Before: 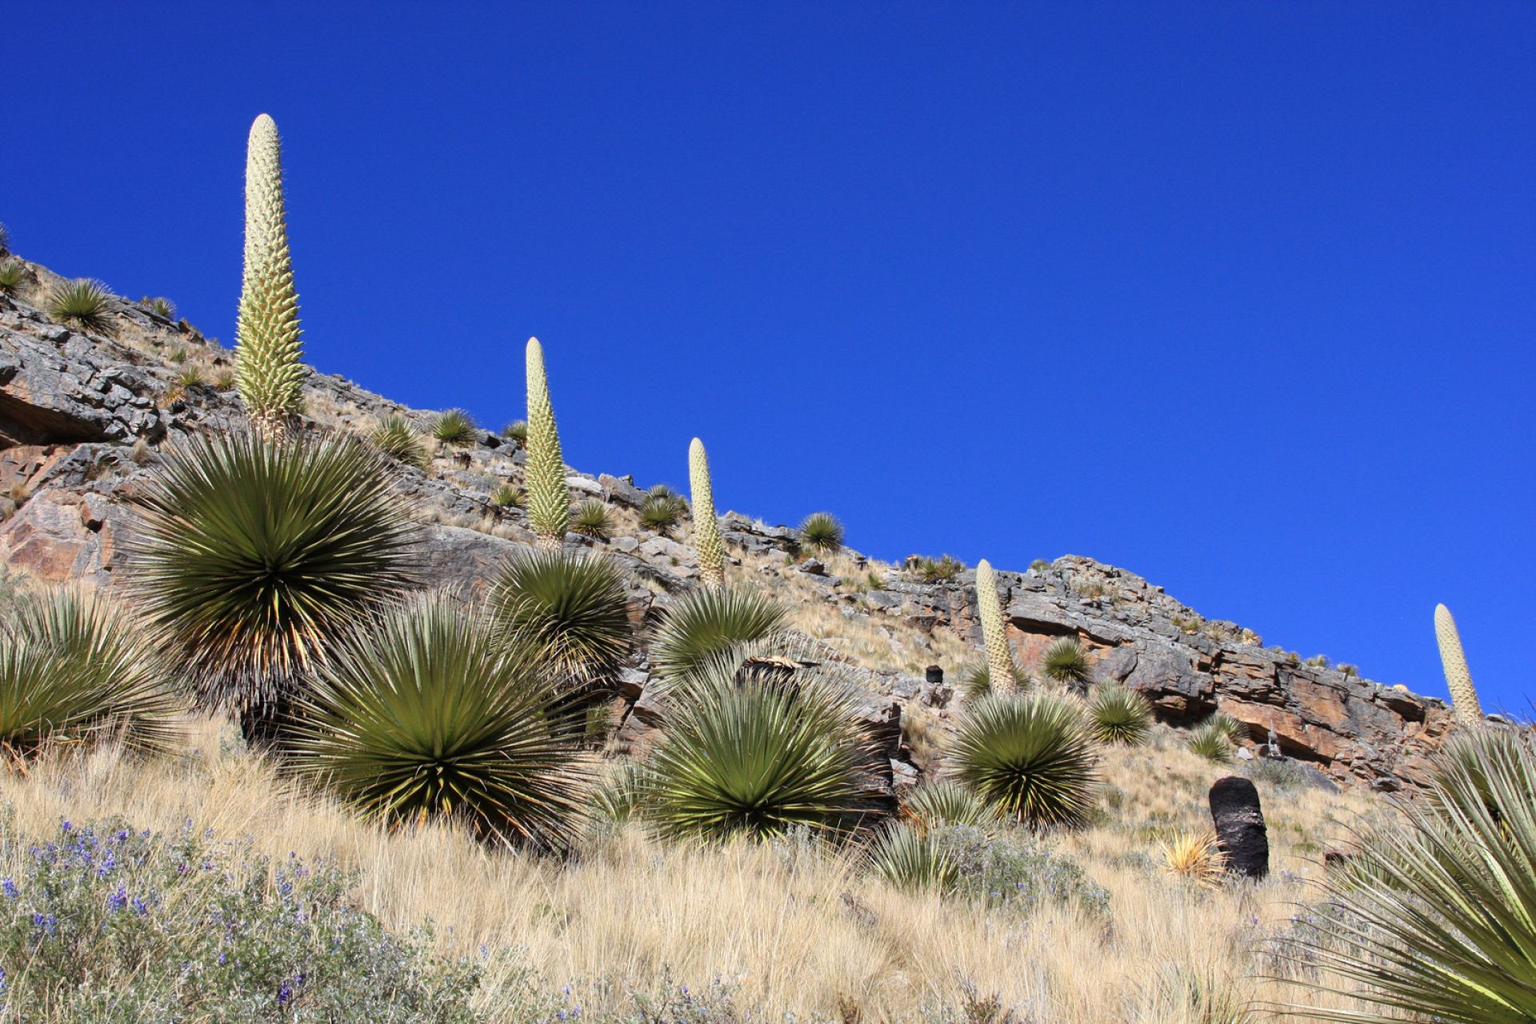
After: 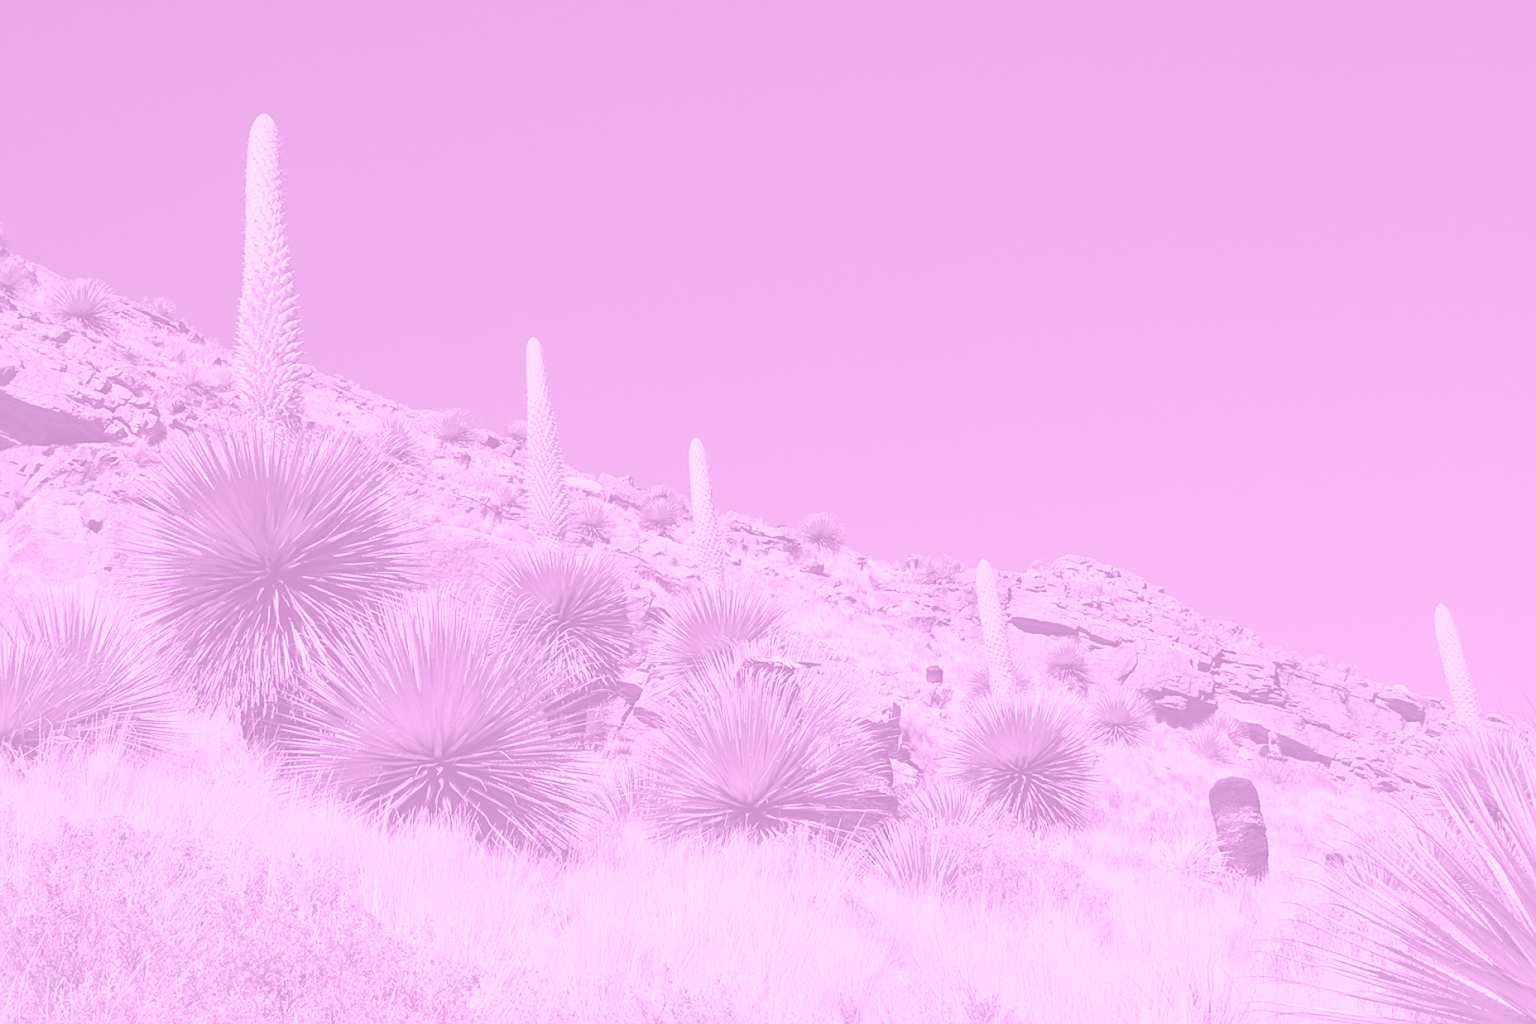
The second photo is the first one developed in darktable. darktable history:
sharpen: on, module defaults
colorize: hue 331.2°, saturation 75%, source mix 30.28%, lightness 70.52%, version 1
